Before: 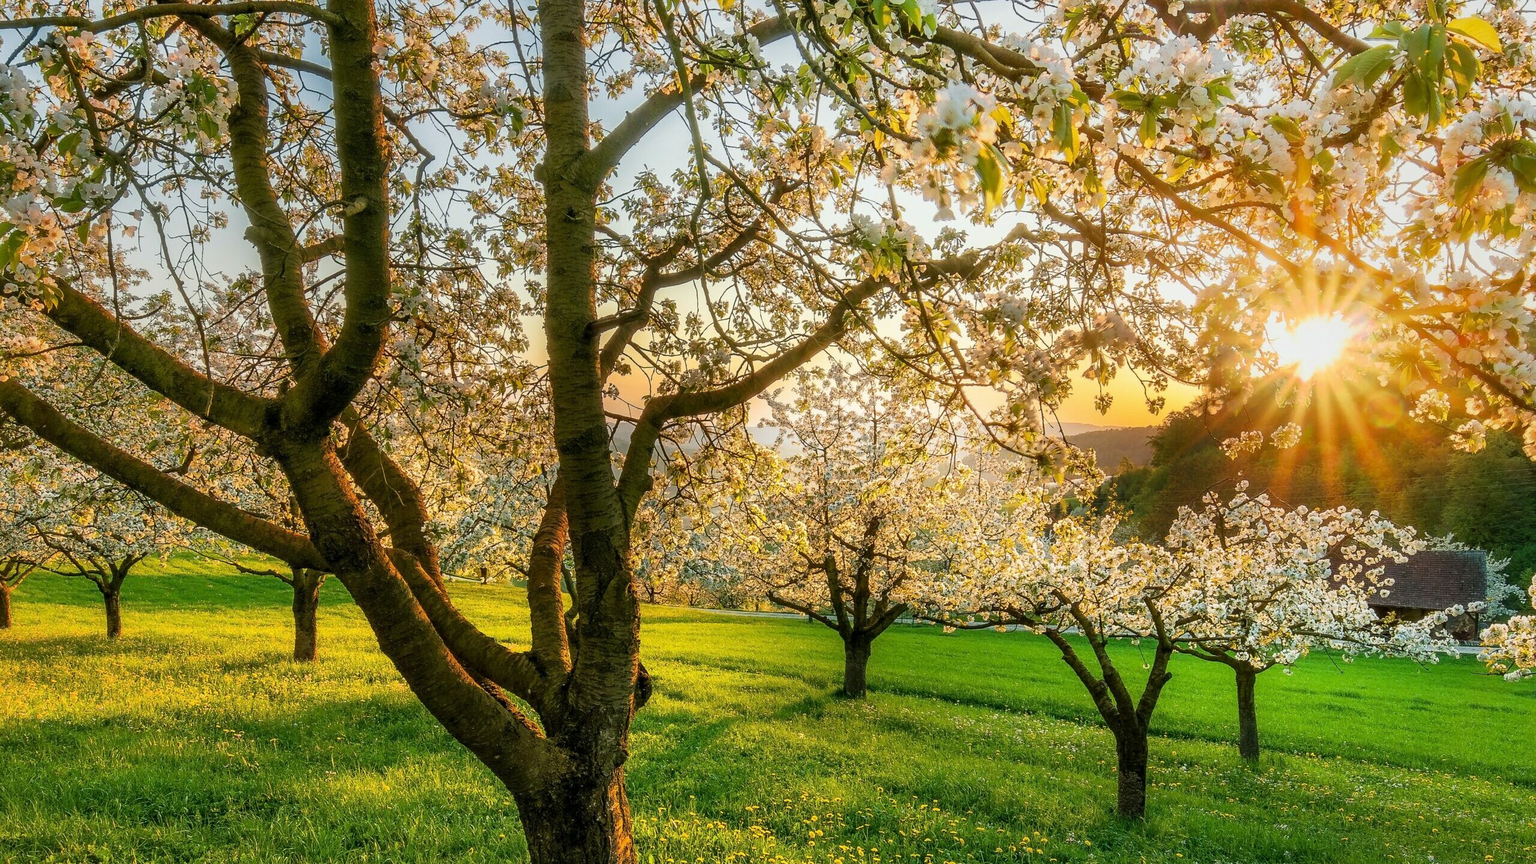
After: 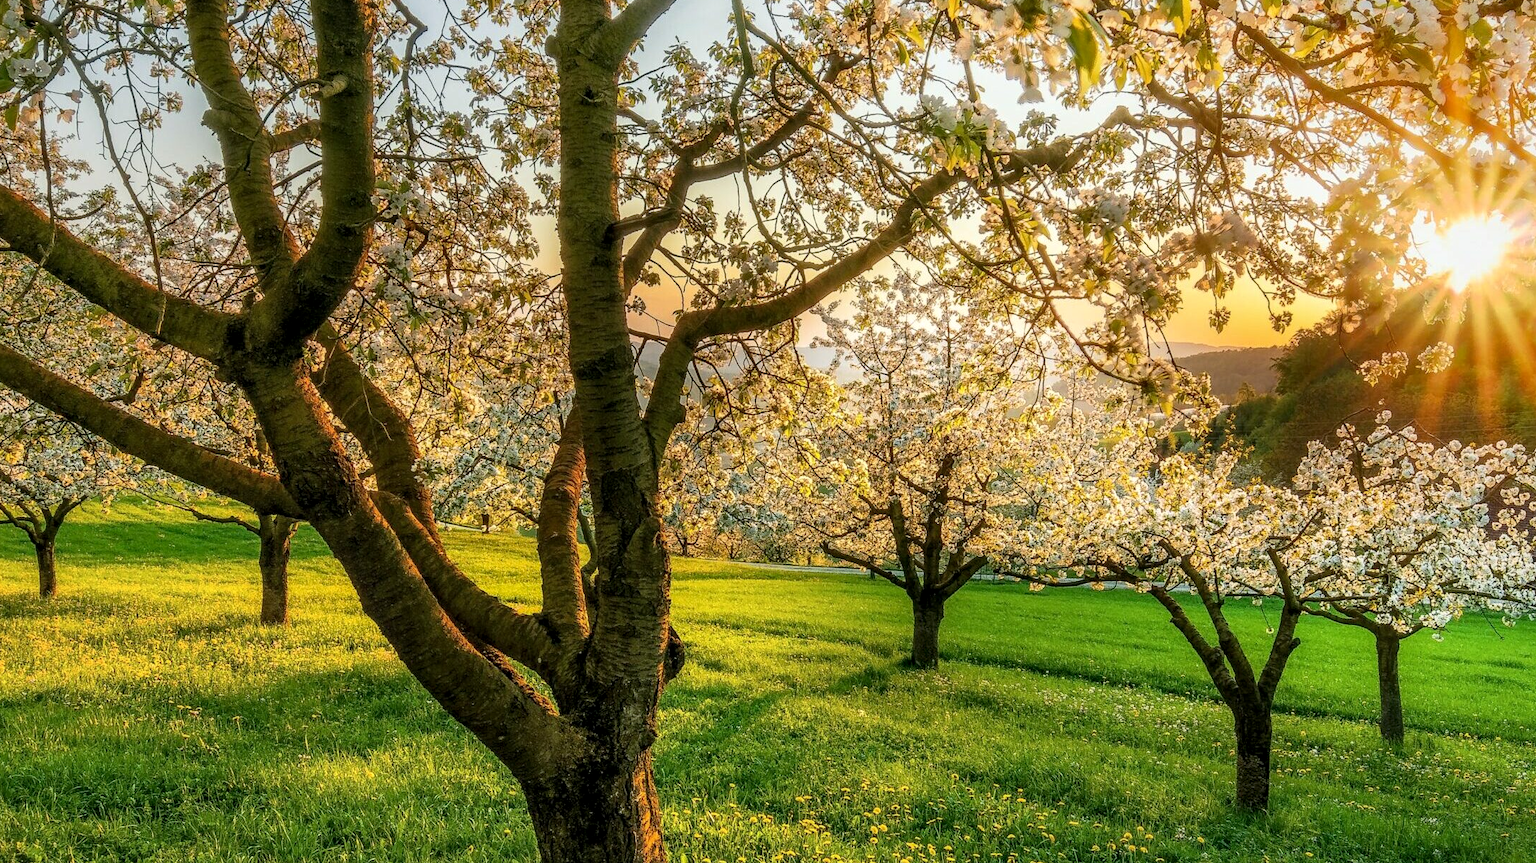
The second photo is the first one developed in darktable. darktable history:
local contrast: on, module defaults
crop and rotate: left 4.842%, top 15.51%, right 10.668%
